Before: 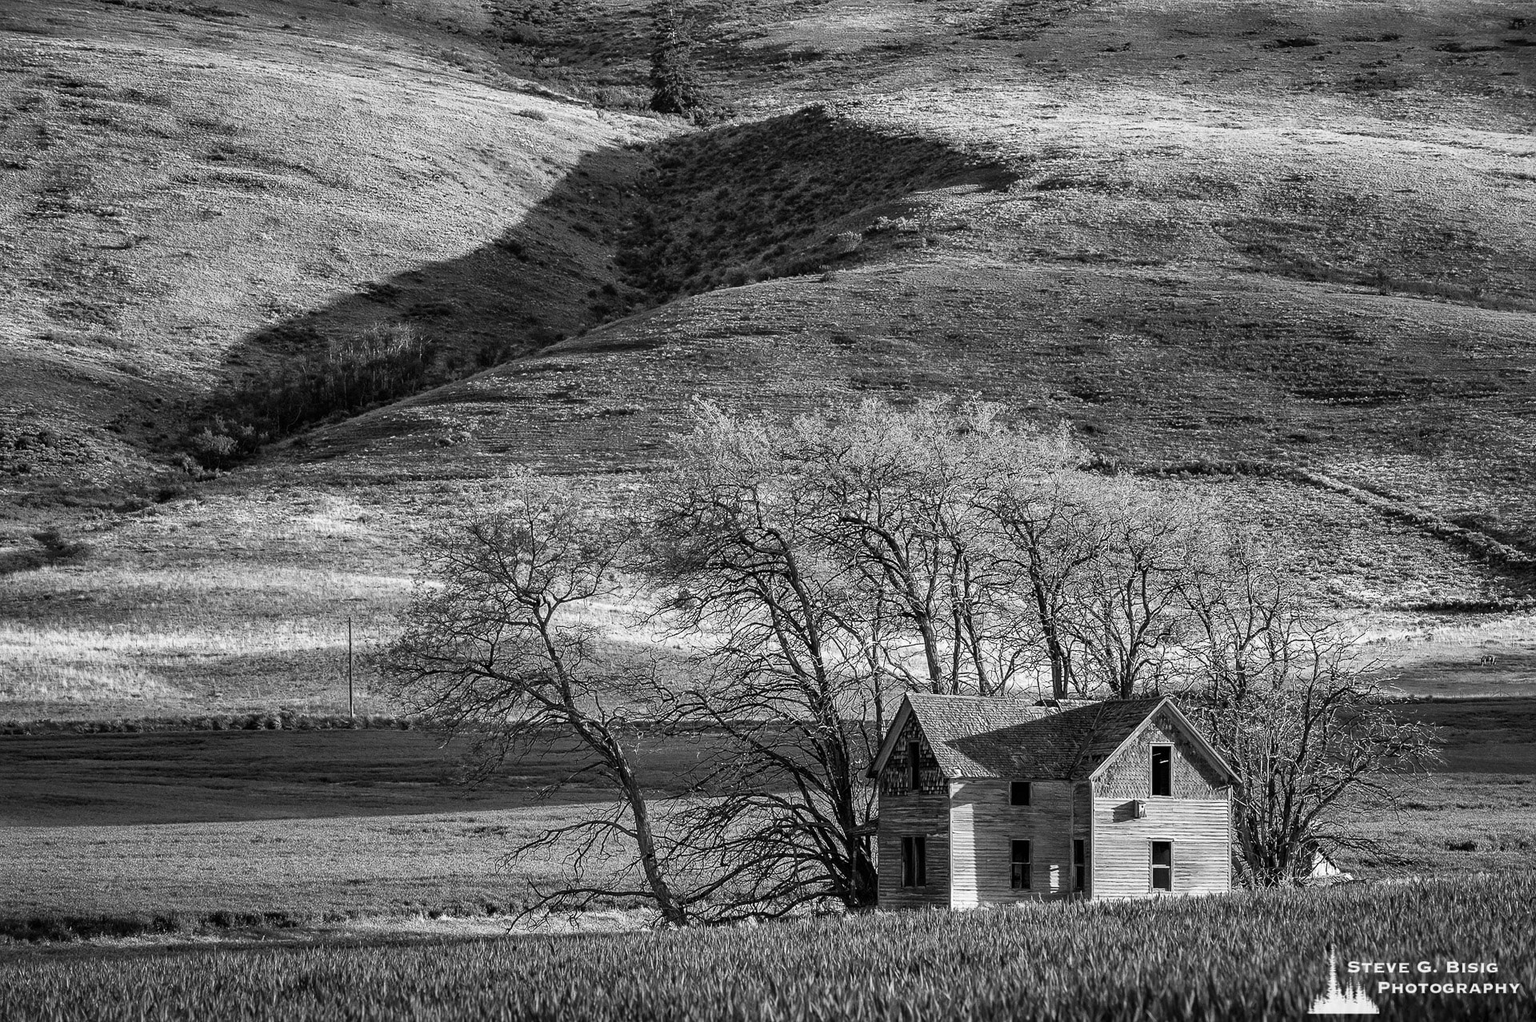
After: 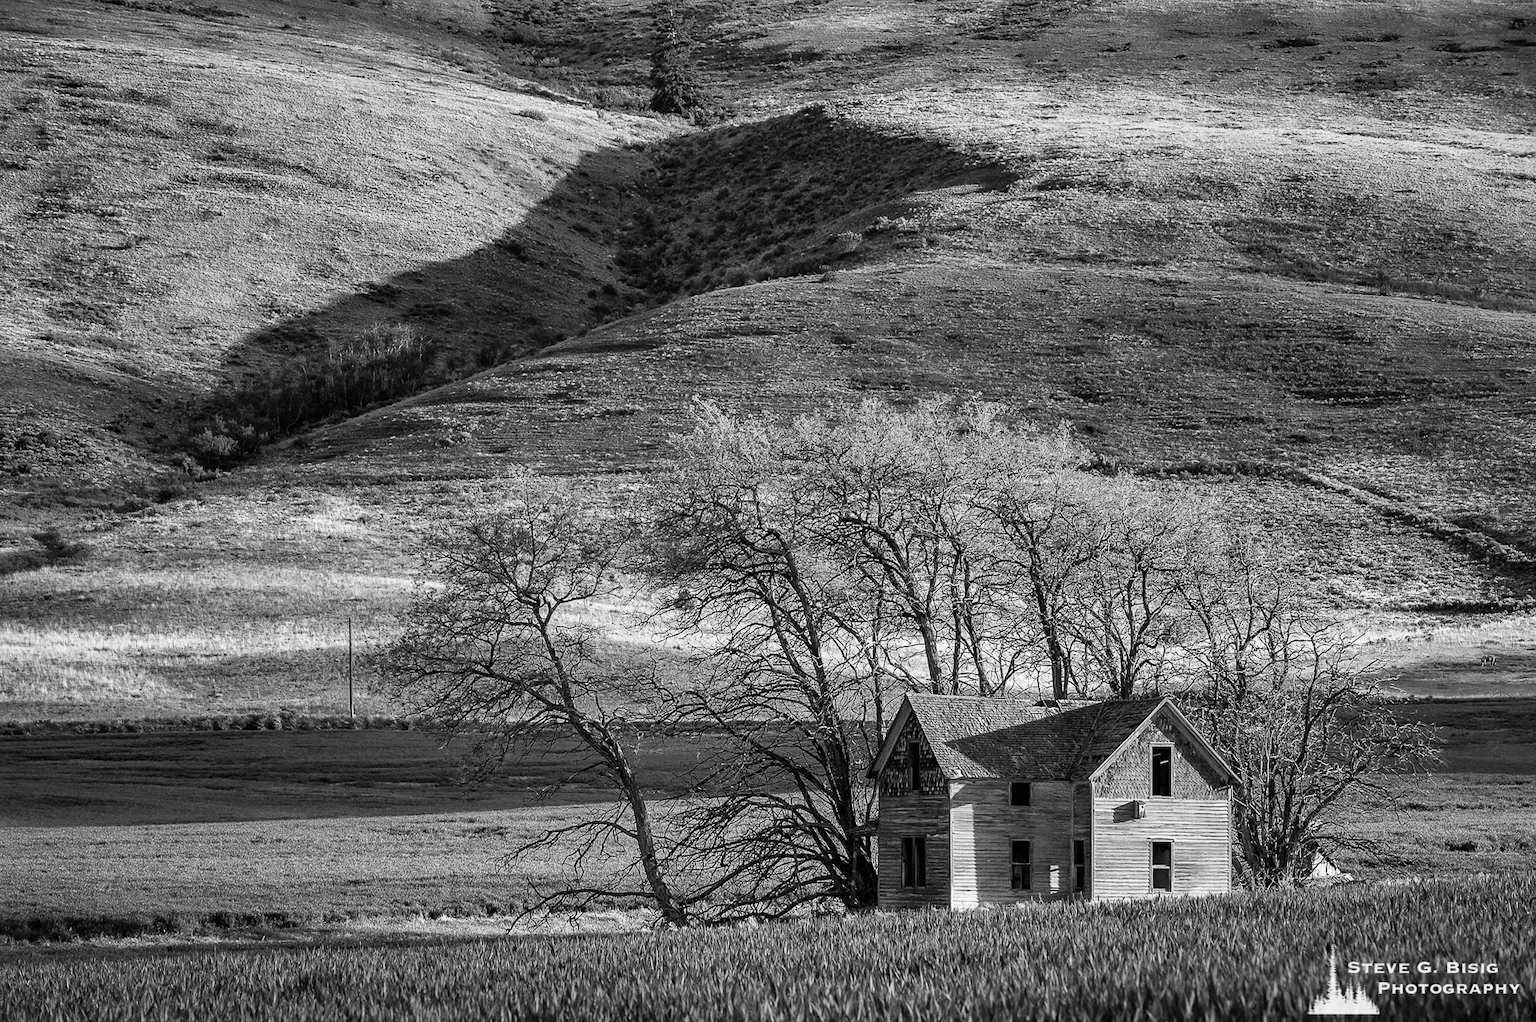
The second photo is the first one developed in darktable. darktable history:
shadows and highlights: shadows 20.92, highlights -81.2, soften with gaussian
